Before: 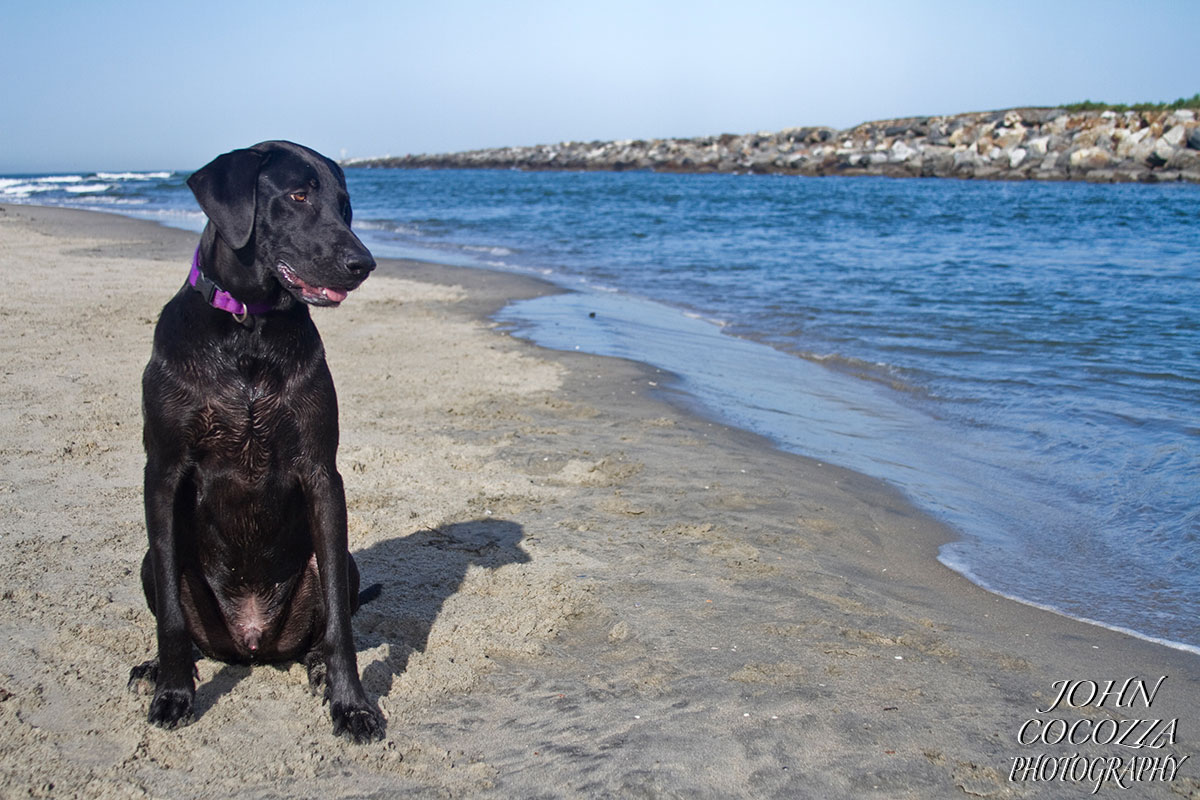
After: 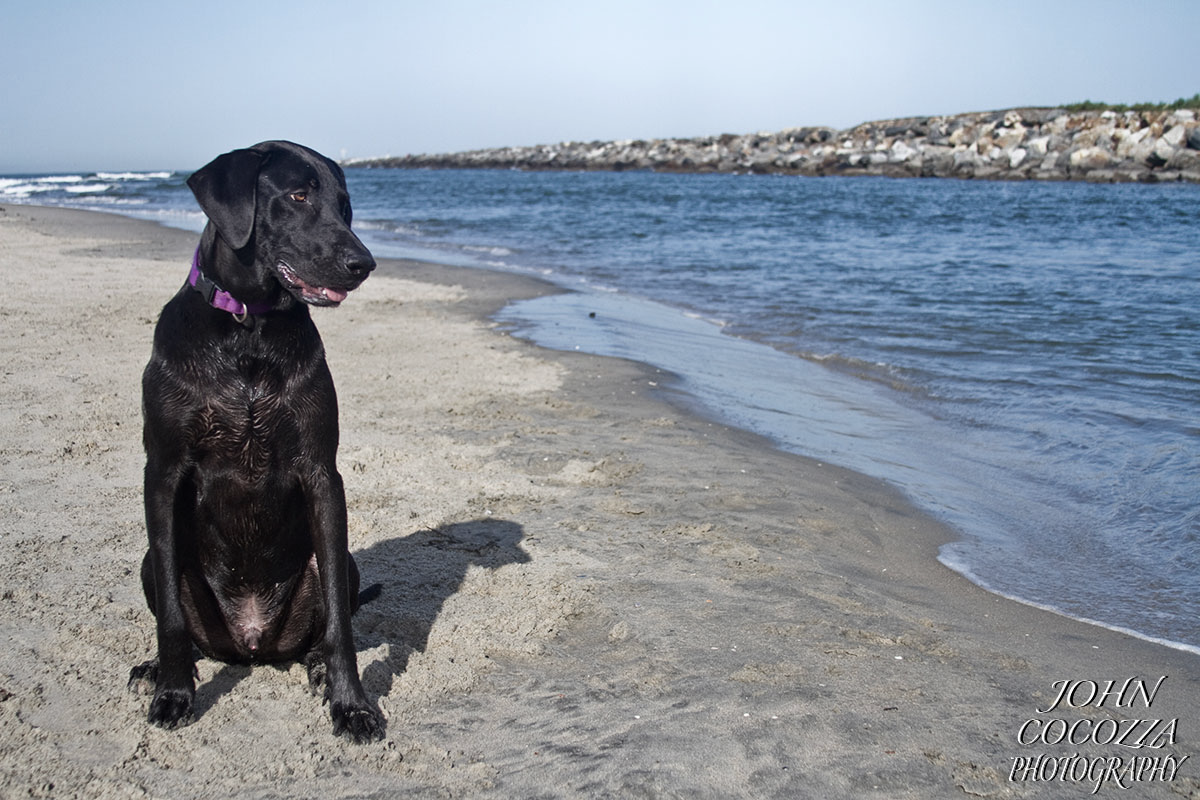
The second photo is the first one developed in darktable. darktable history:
contrast brightness saturation: contrast 0.101, saturation -0.301
